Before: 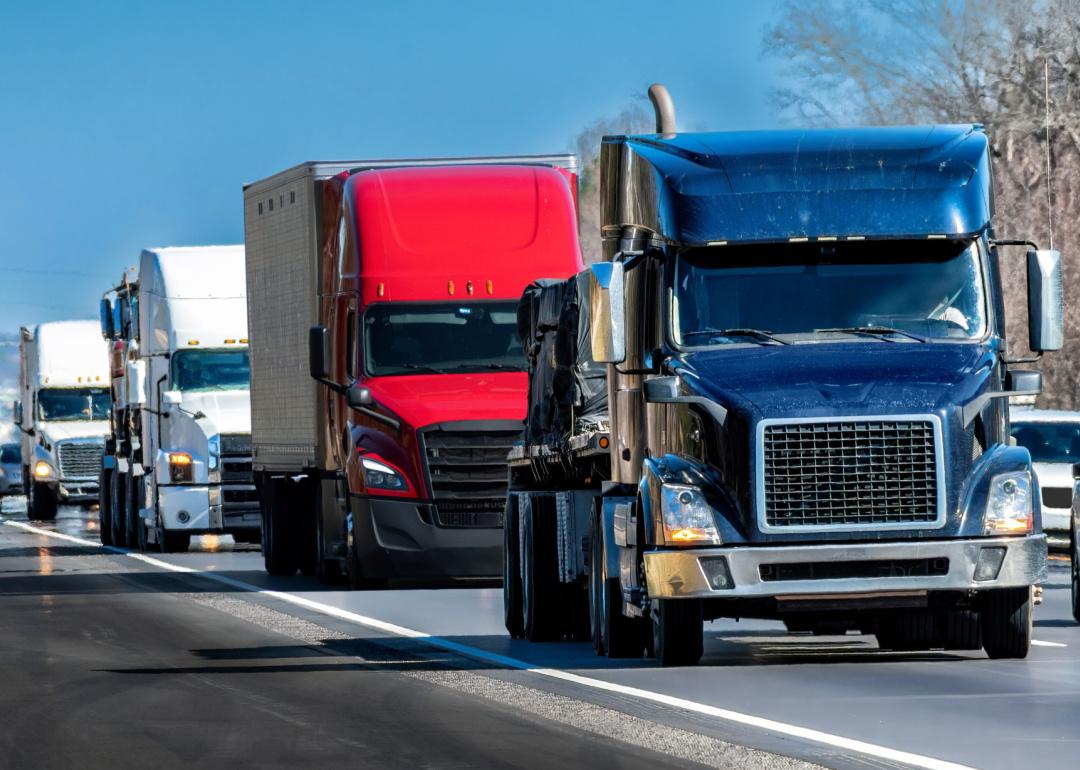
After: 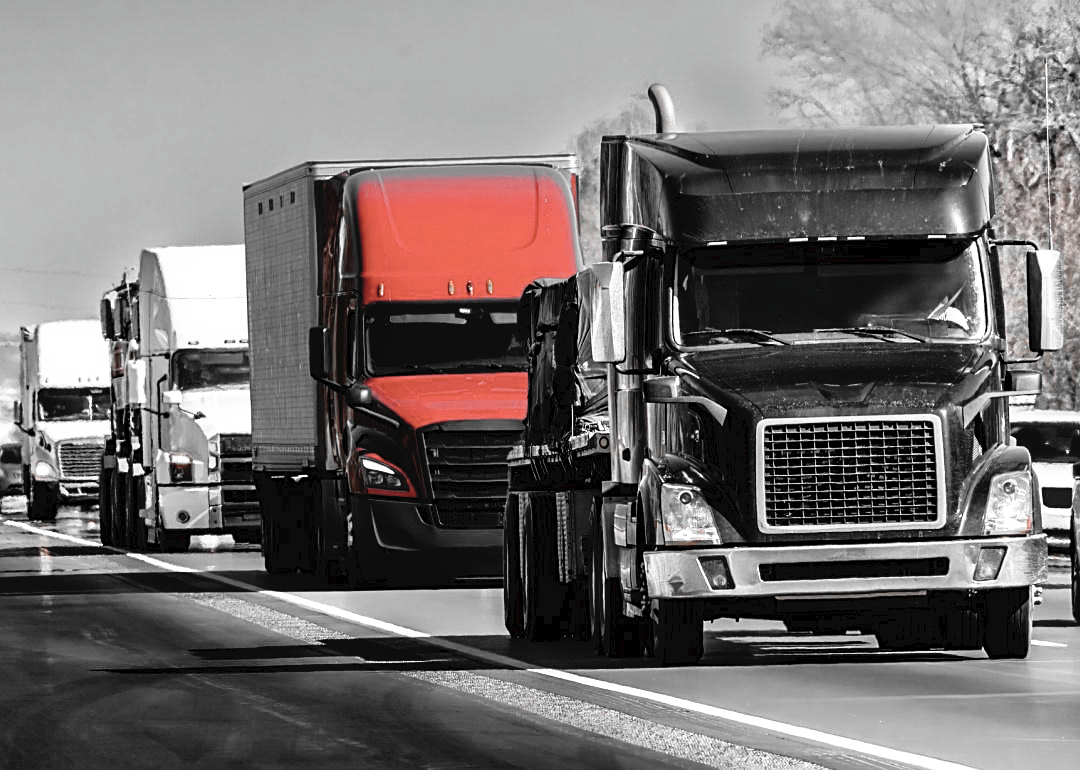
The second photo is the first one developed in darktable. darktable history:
tone curve: curves: ch0 [(0, 0) (0.003, 0.033) (0.011, 0.033) (0.025, 0.036) (0.044, 0.039) (0.069, 0.04) (0.1, 0.043) (0.136, 0.052) (0.177, 0.085) (0.224, 0.14) (0.277, 0.225) (0.335, 0.333) (0.399, 0.419) (0.468, 0.51) (0.543, 0.603) (0.623, 0.713) (0.709, 0.808) (0.801, 0.901) (0.898, 0.98) (1, 1)], preserve colors none
sharpen: on, module defaults
color zones: curves: ch1 [(0, 0.006) (0.094, 0.285) (0.171, 0.001) (0.429, 0.001) (0.571, 0.003) (0.714, 0.004) (0.857, 0.004) (1, 0.006)]
